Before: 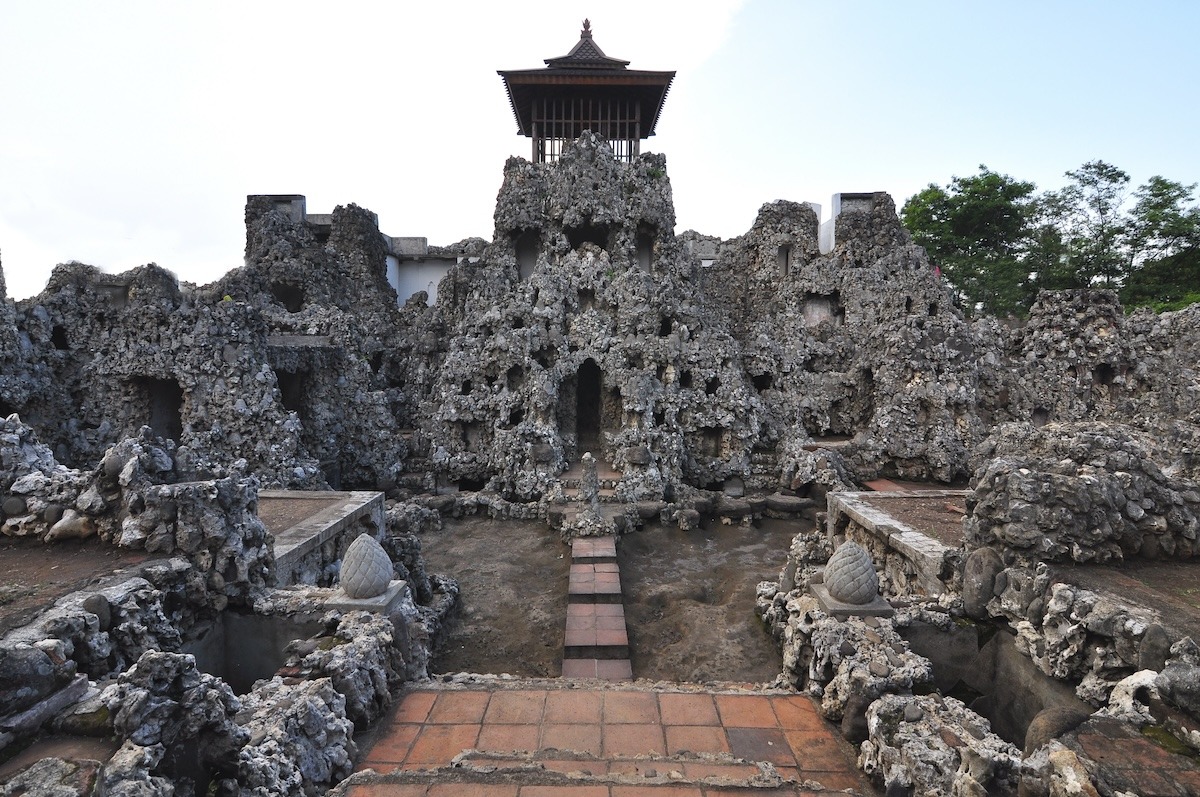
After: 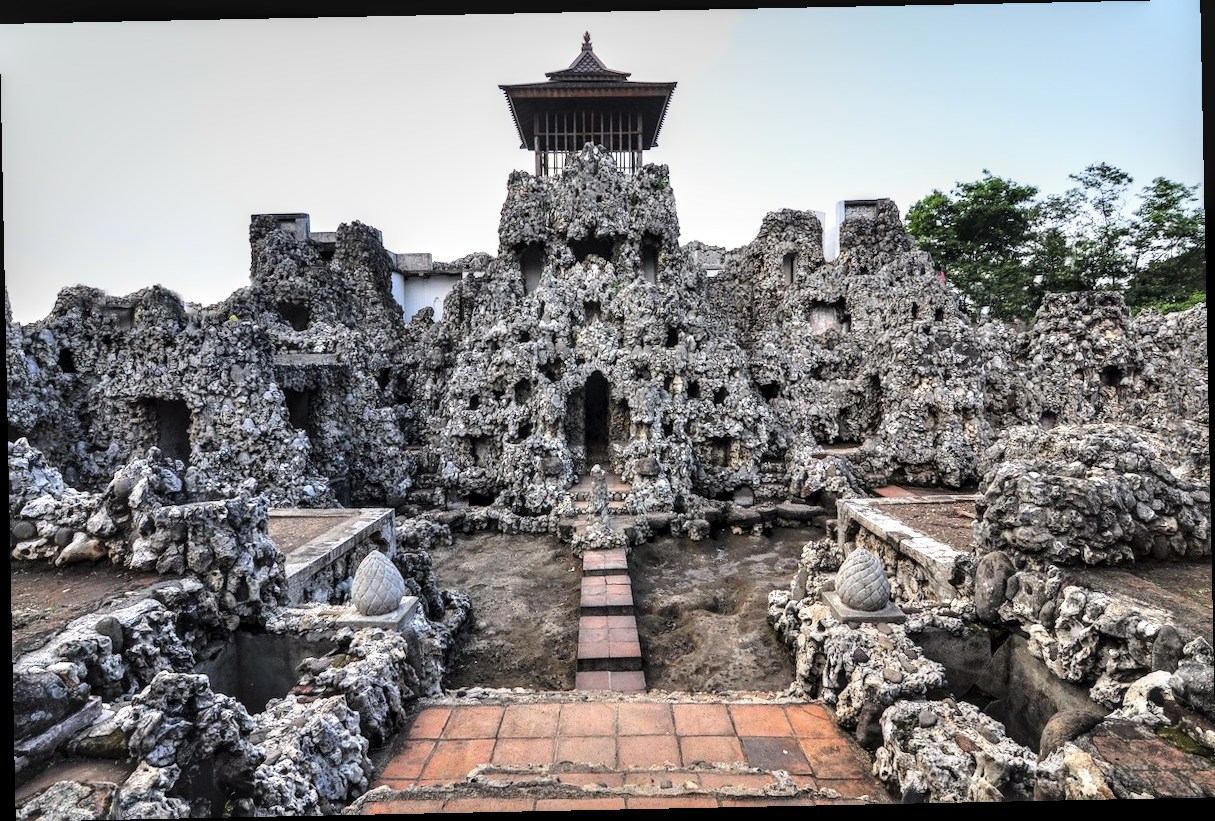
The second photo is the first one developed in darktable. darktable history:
local contrast: highlights 25%, detail 150%
rotate and perspective: rotation -1.17°, automatic cropping off
base curve: curves: ch0 [(0, 0) (0.028, 0.03) (0.121, 0.232) (0.46, 0.748) (0.859, 0.968) (1, 1)]
